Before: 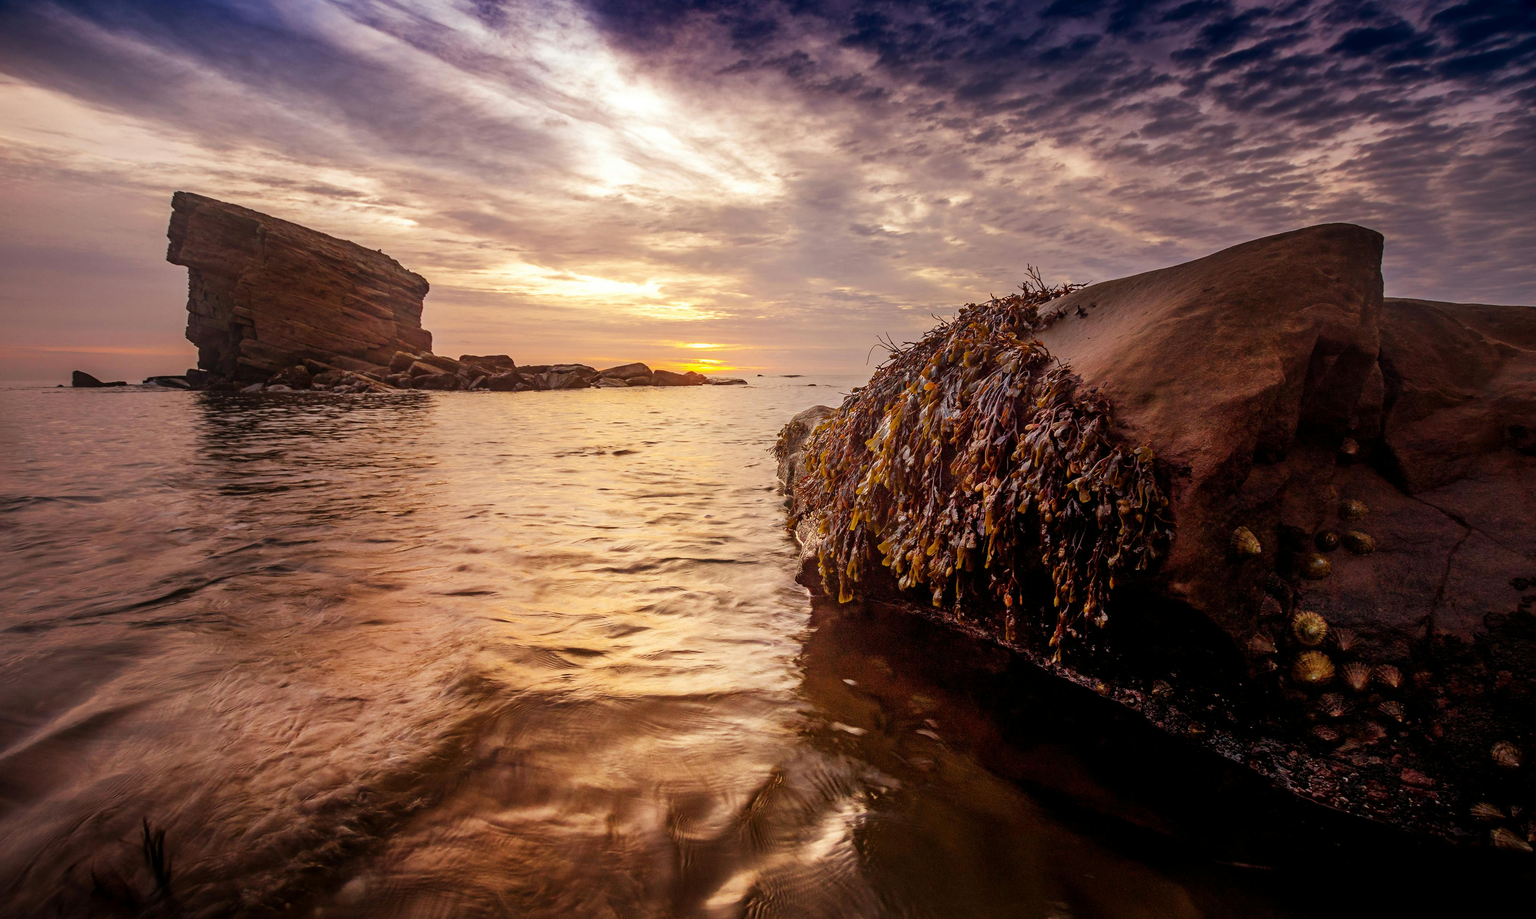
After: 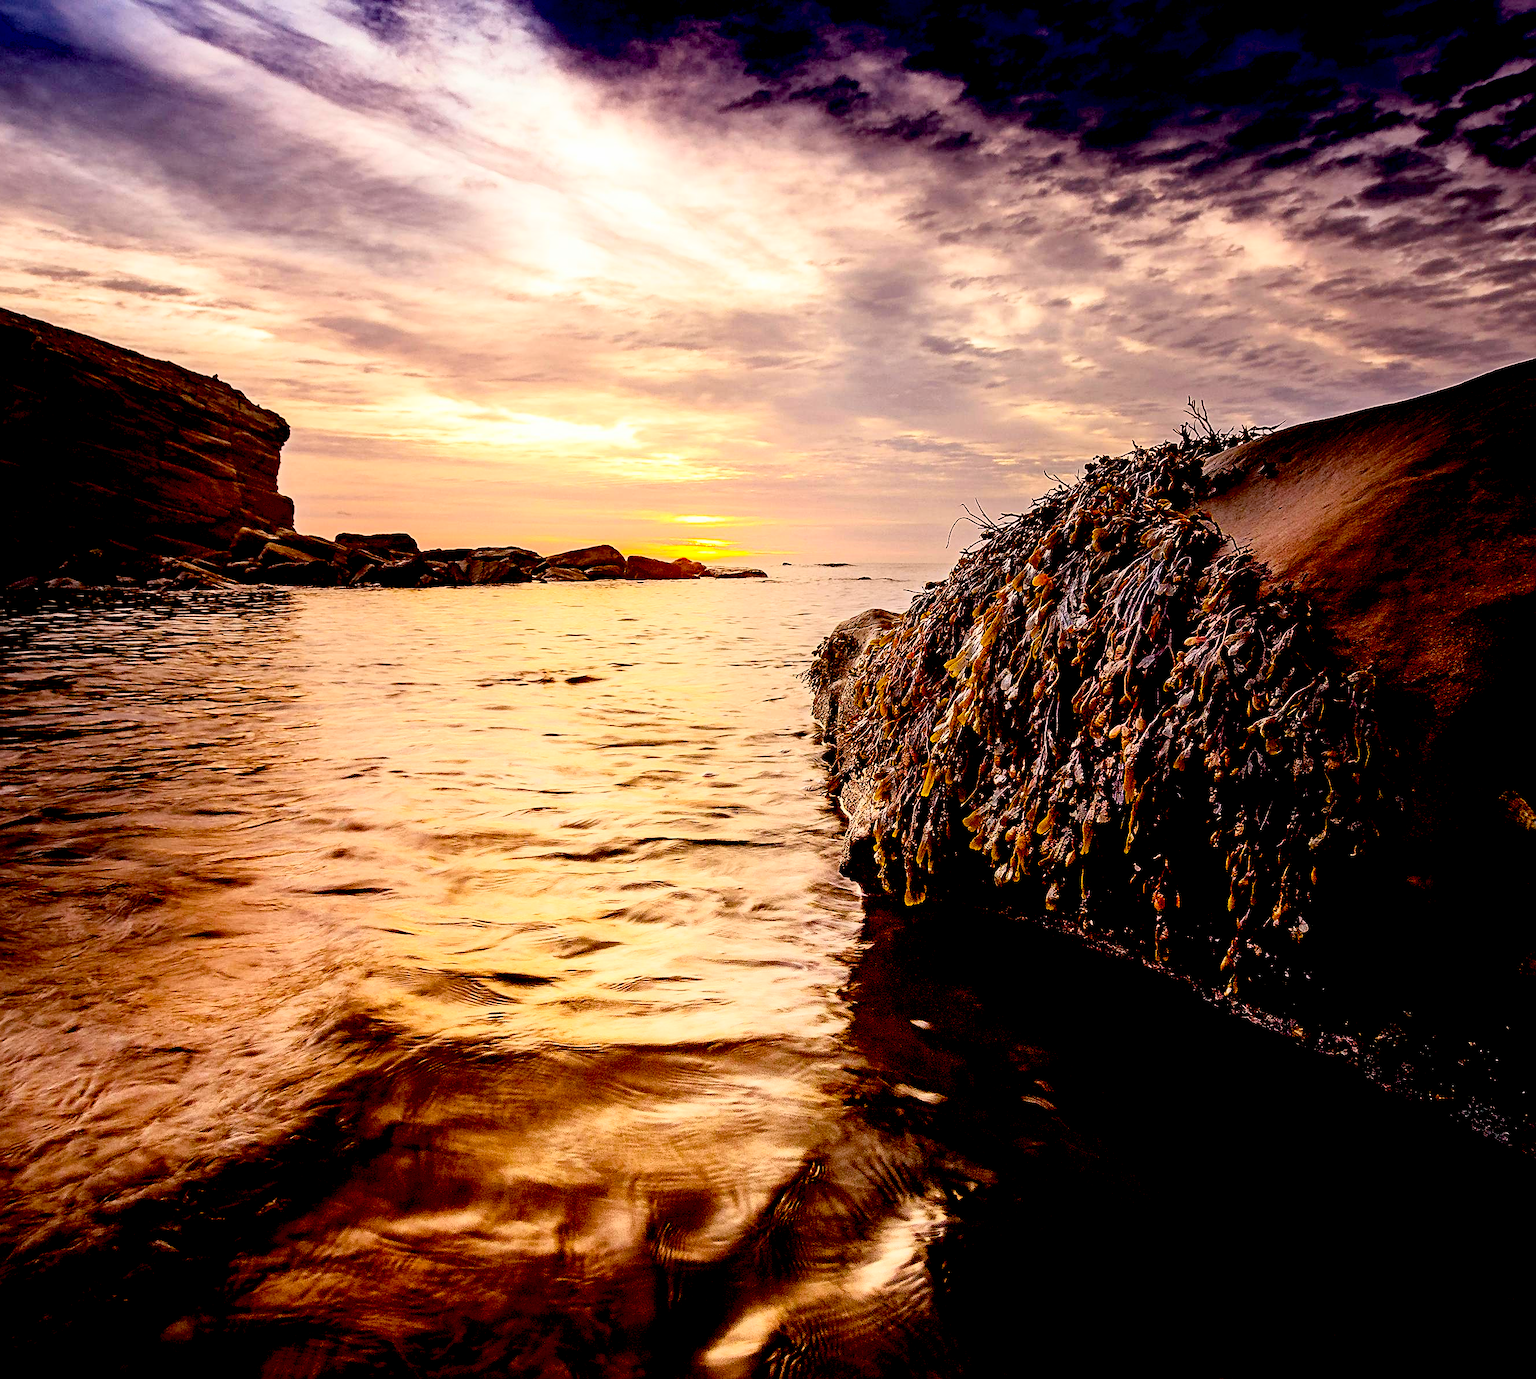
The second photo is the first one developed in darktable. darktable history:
exposure: black level correction 0.054, exposure -0.036 EV, compensate highlight preservation false
base curve: curves: ch0 [(0, 0) (0.005, 0.002) (0.193, 0.295) (0.399, 0.664) (0.75, 0.928) (1, 1)]
sharpen: on, module defaults
crop and rotate: left 15.398%, right 17.961%
